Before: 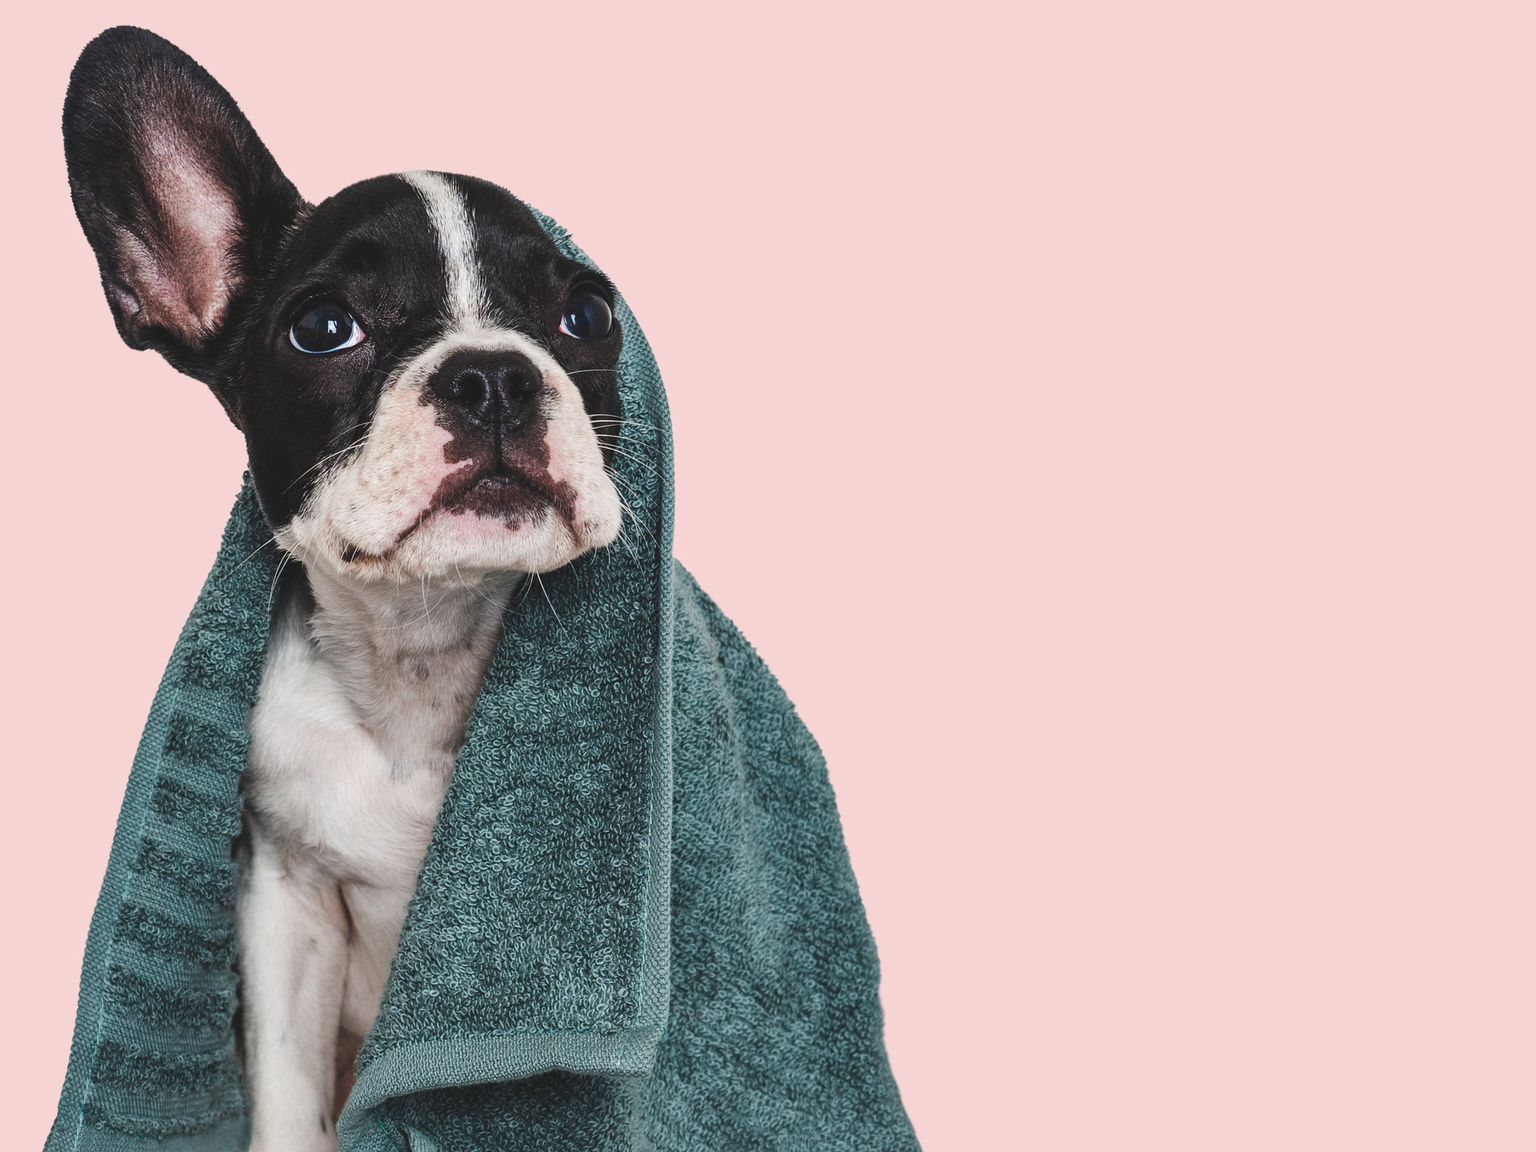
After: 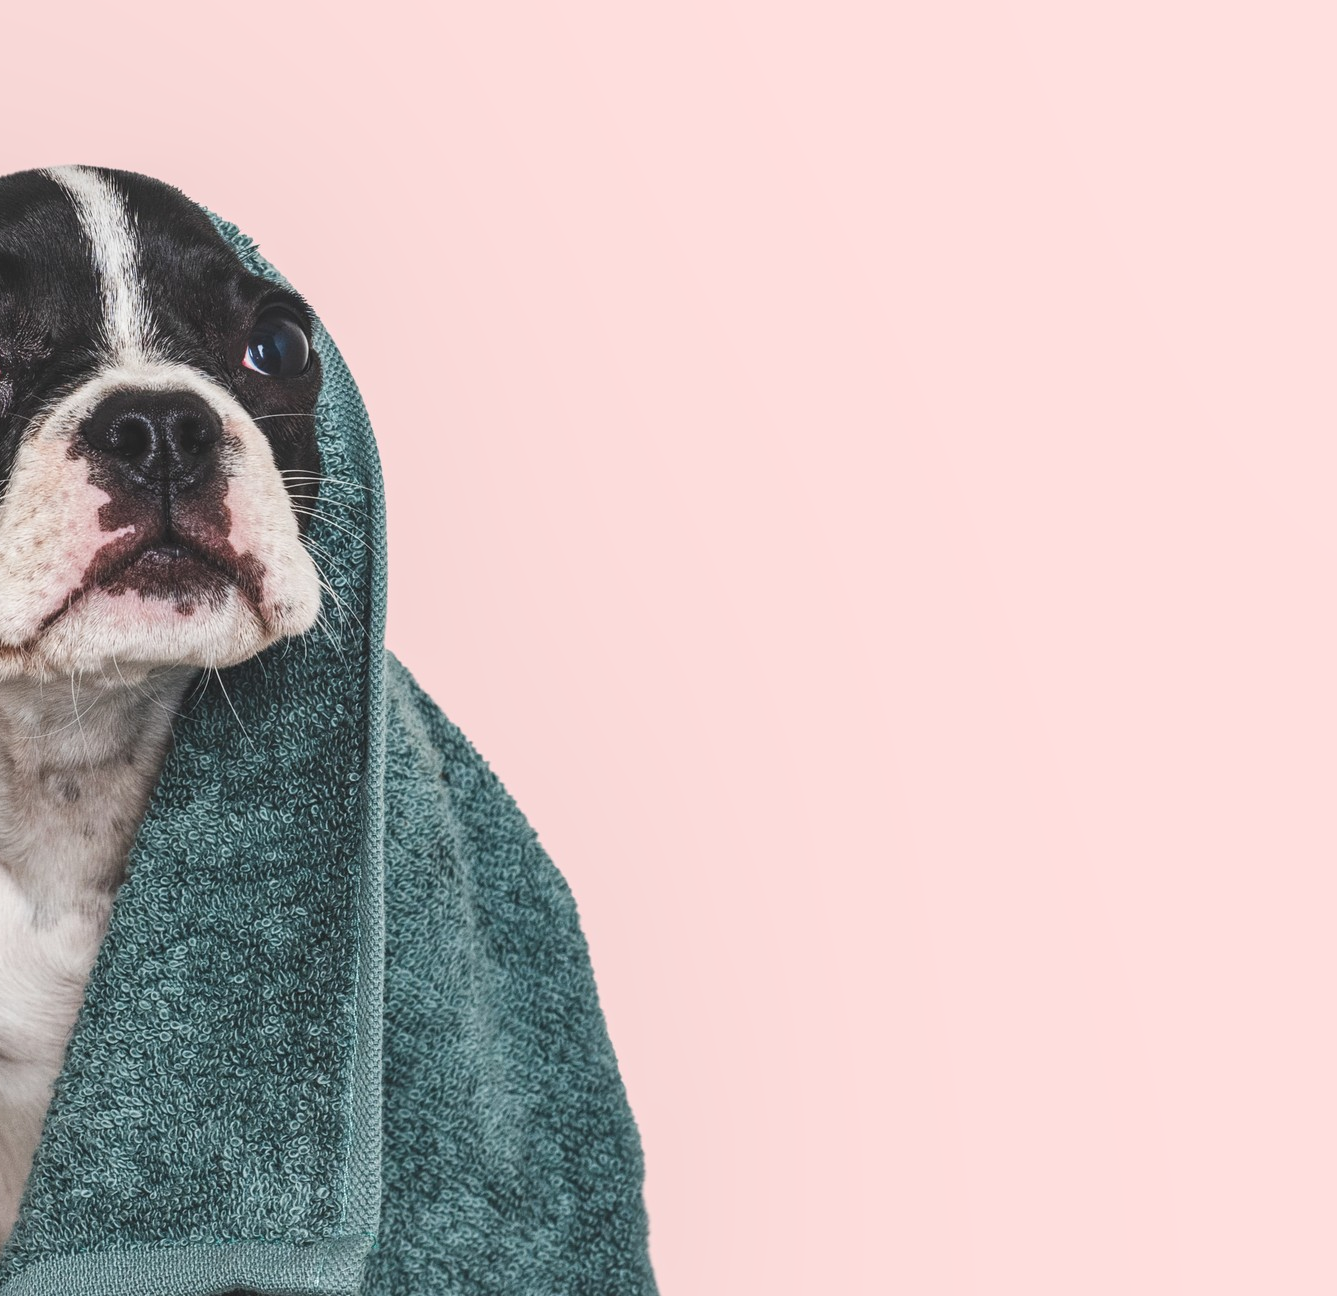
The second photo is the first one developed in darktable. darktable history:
local contrast: detail 110%
crop and rotate: left 23.798%, top 3.343%, right 6.551%, bottom 6.627%
shadows and highlights: shadows 1.8, highlights 38.2
